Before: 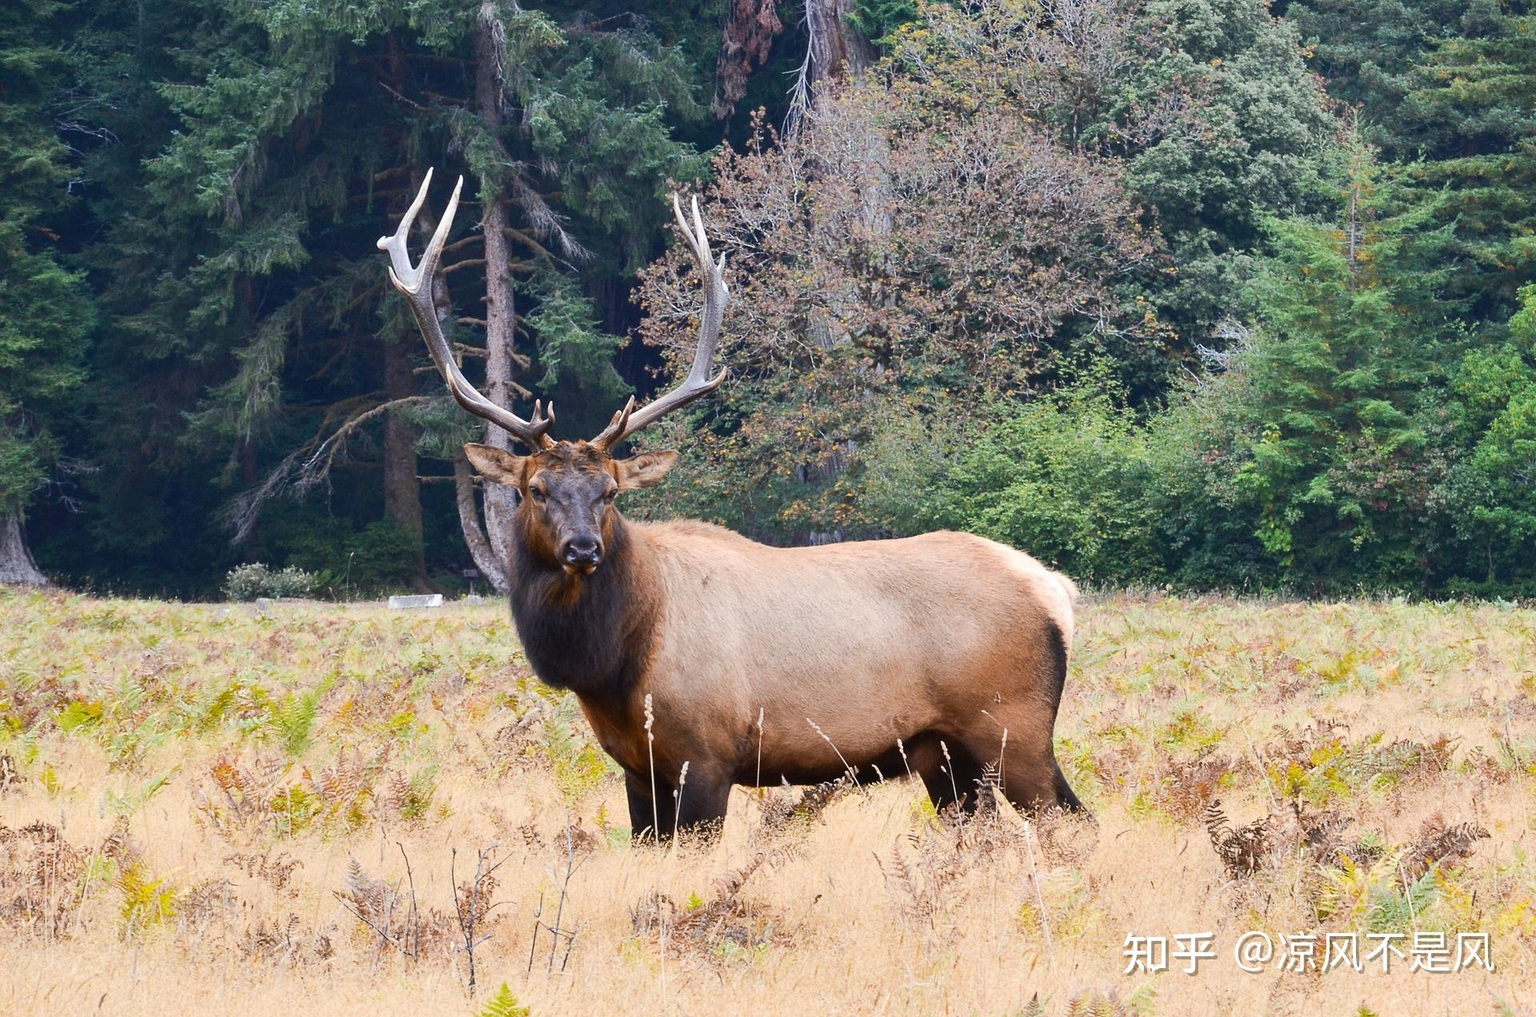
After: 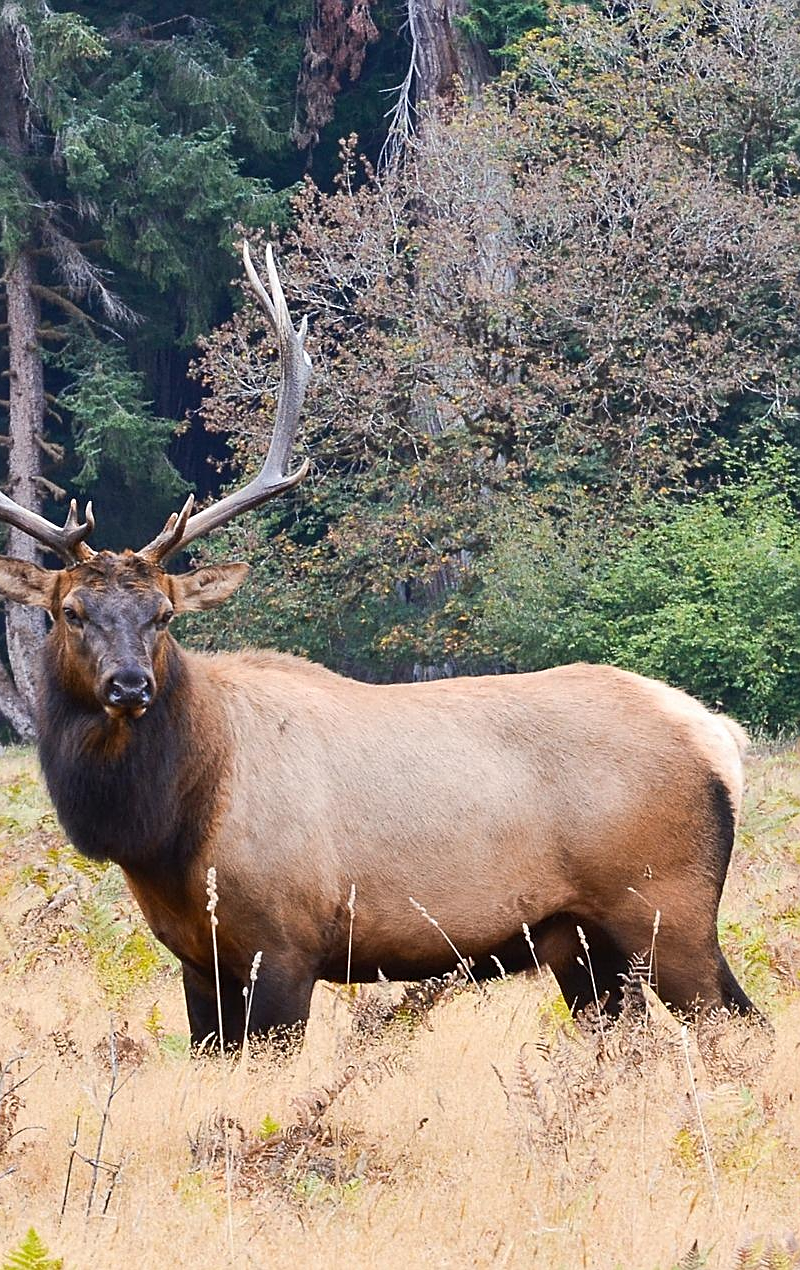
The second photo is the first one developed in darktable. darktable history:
crop: left 31.229%, right 27.105%
sharpen: on, module defaults
